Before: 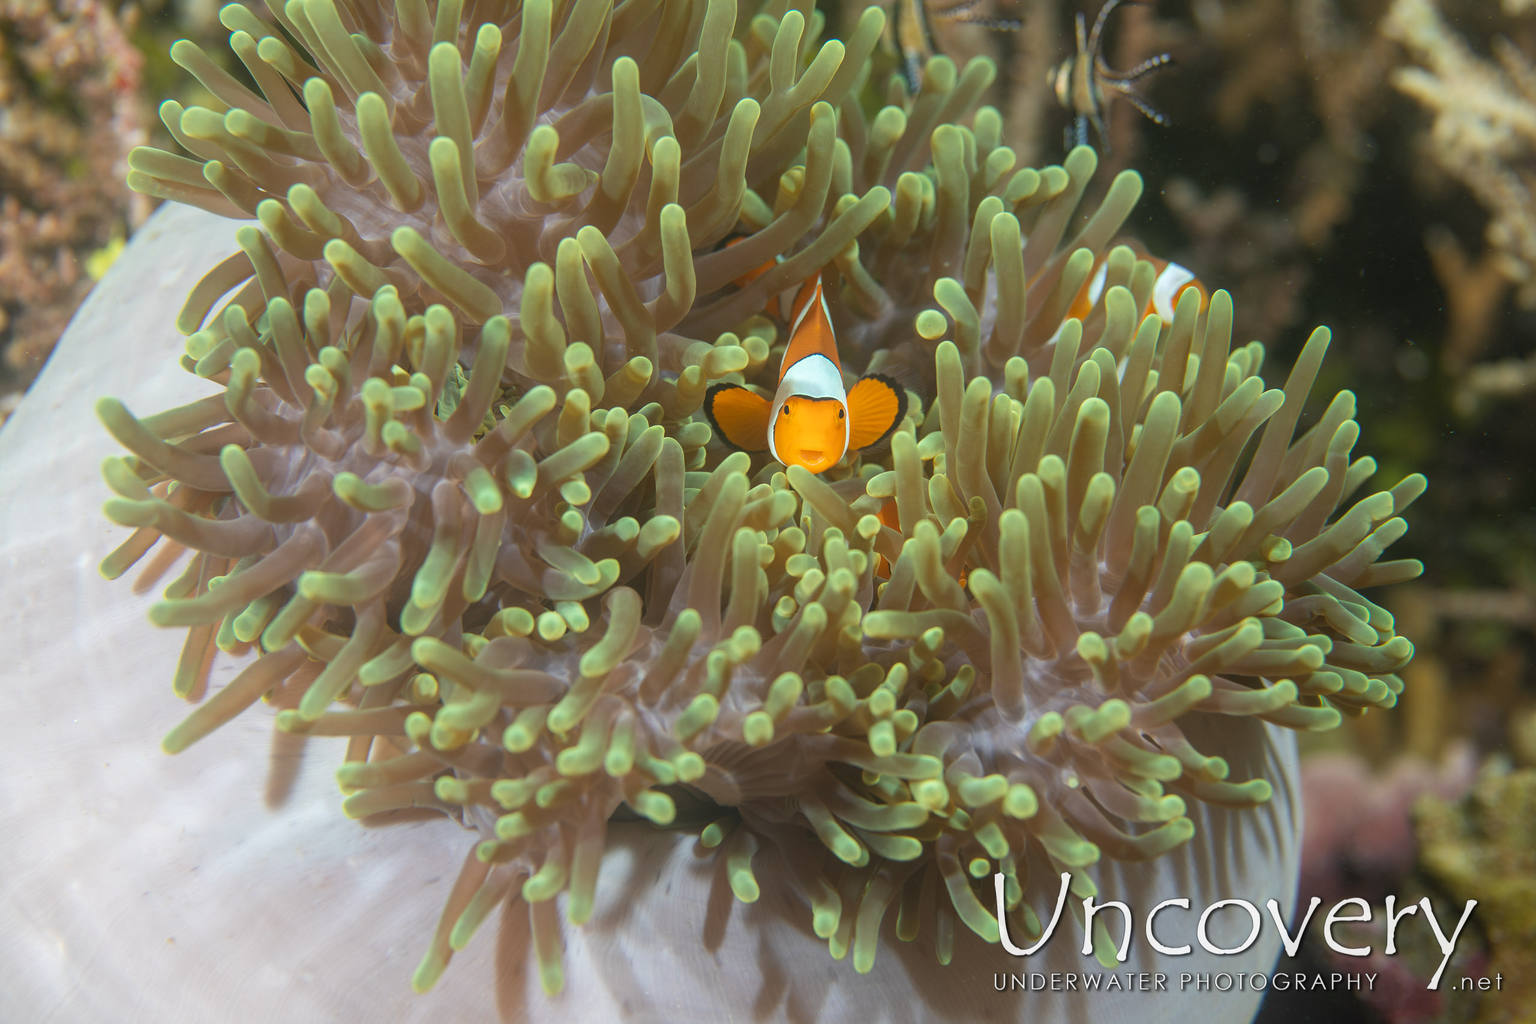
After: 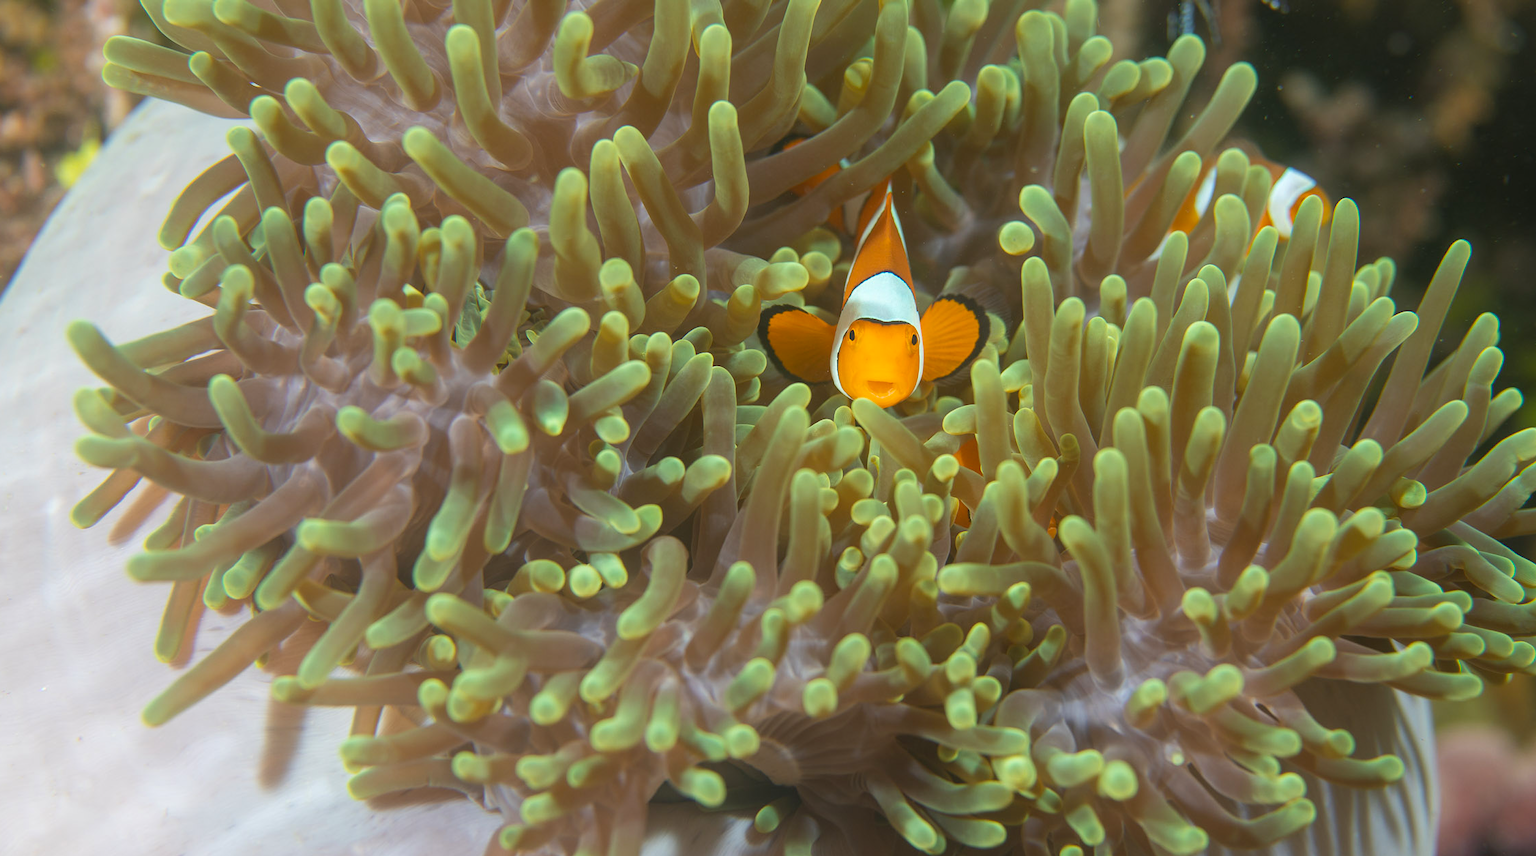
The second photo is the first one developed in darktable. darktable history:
crop and rotate: left 2.425%, top 11.305%, right 9.6%, bottom 15.08%
color balance rgb: perceptual saturation grading › global saturation 10%, global vibrance 10%
